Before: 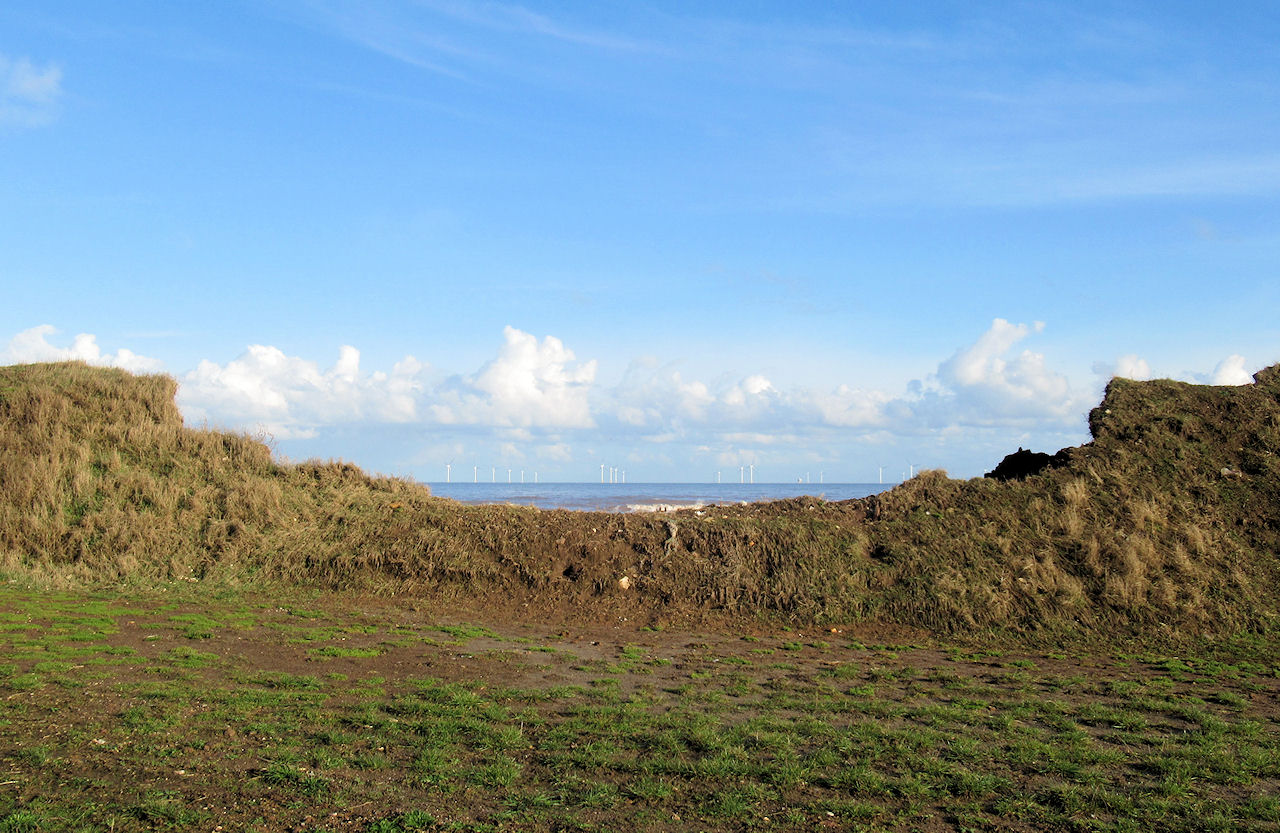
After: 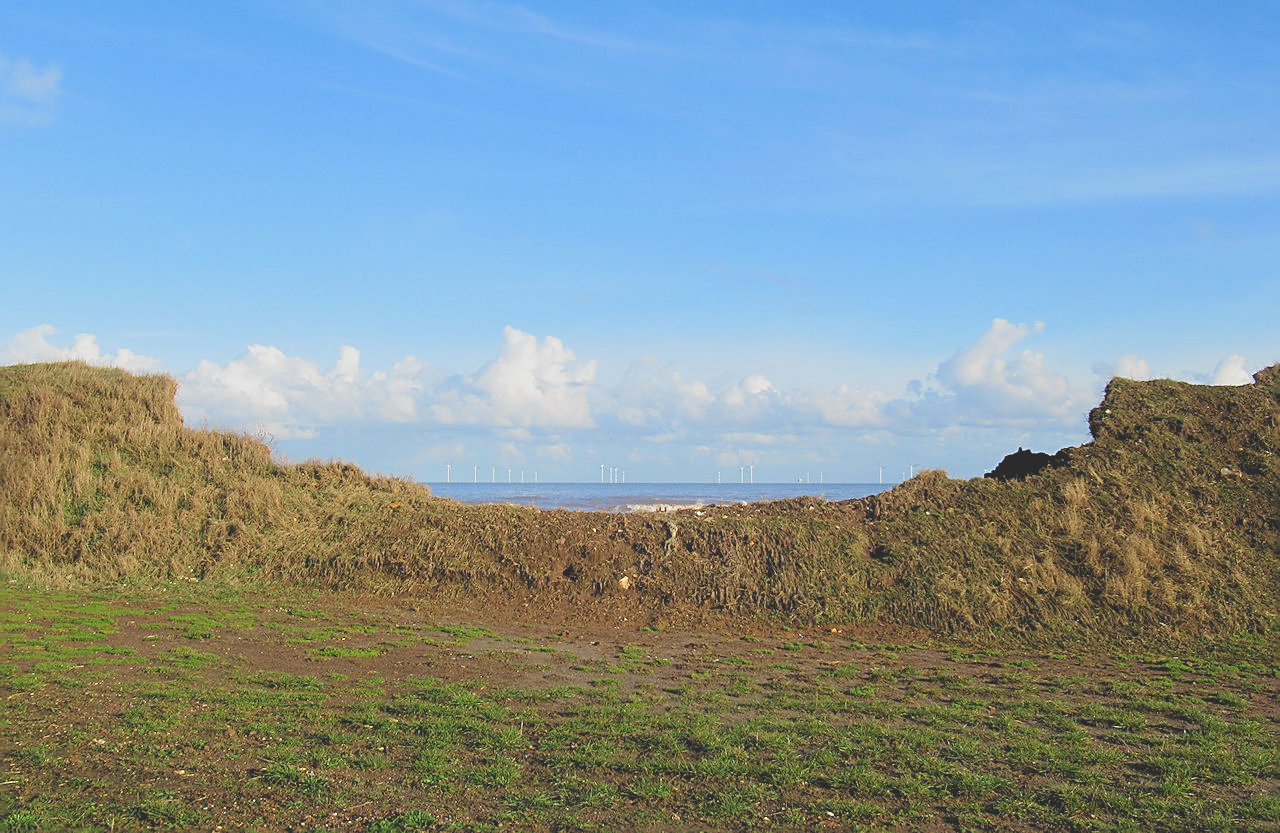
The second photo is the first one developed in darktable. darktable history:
tone curve: curves: ch0 [(0, 0.172) (1, 0.91)], color space Lab, independent channels, preserve colors none
sharpen: on, module defaults
